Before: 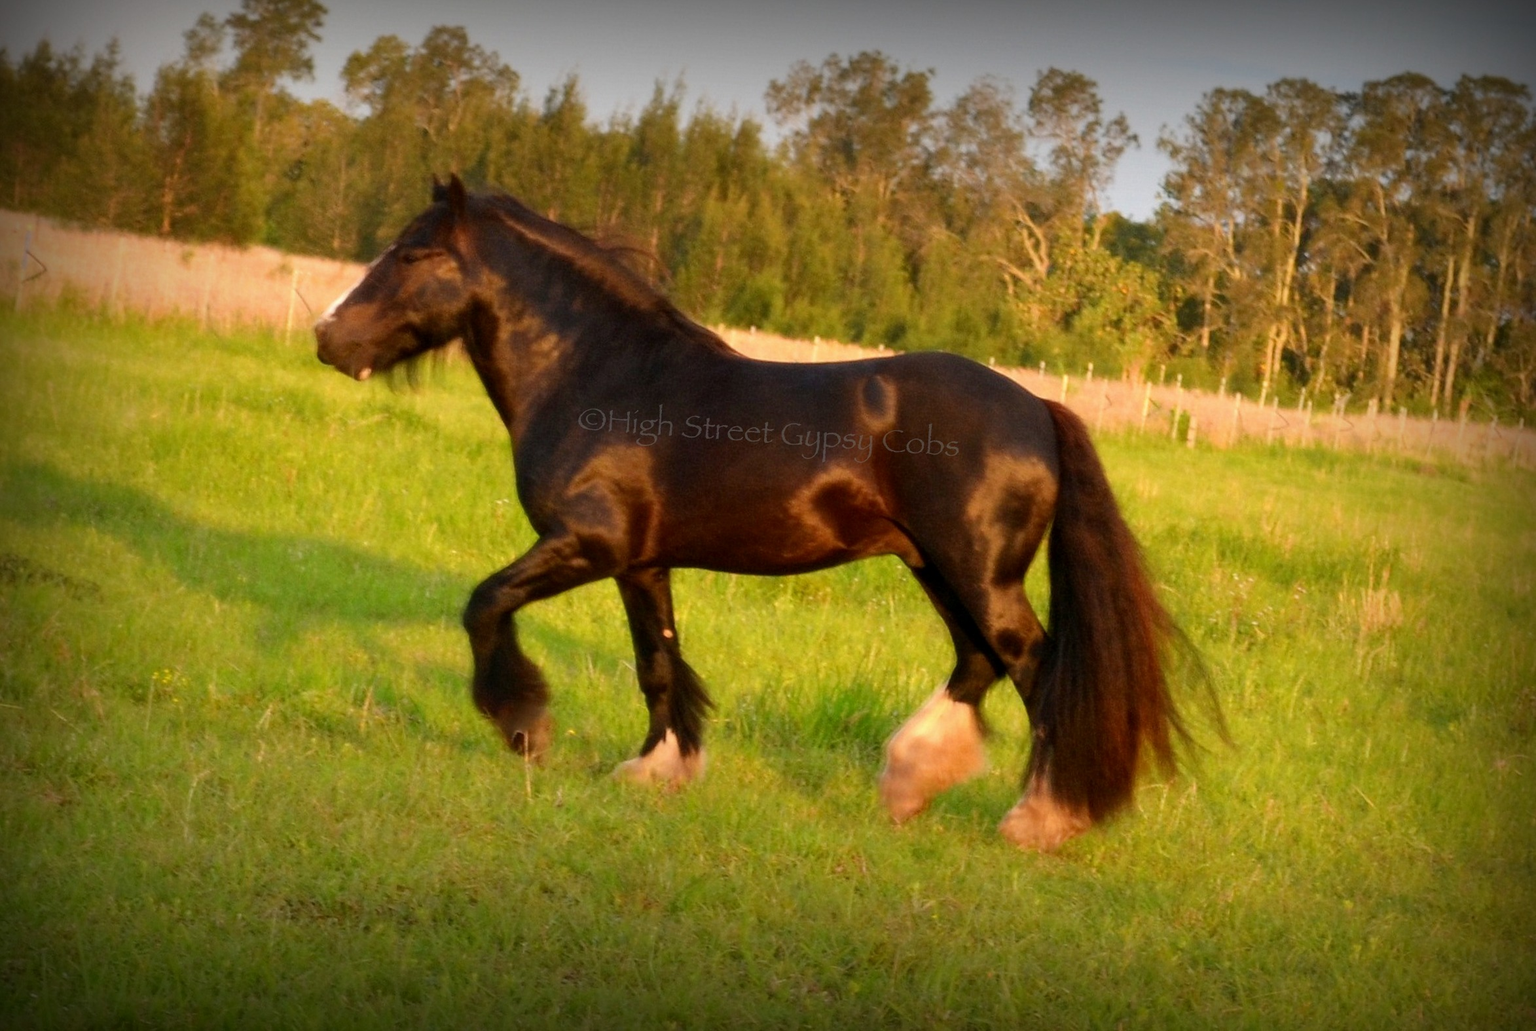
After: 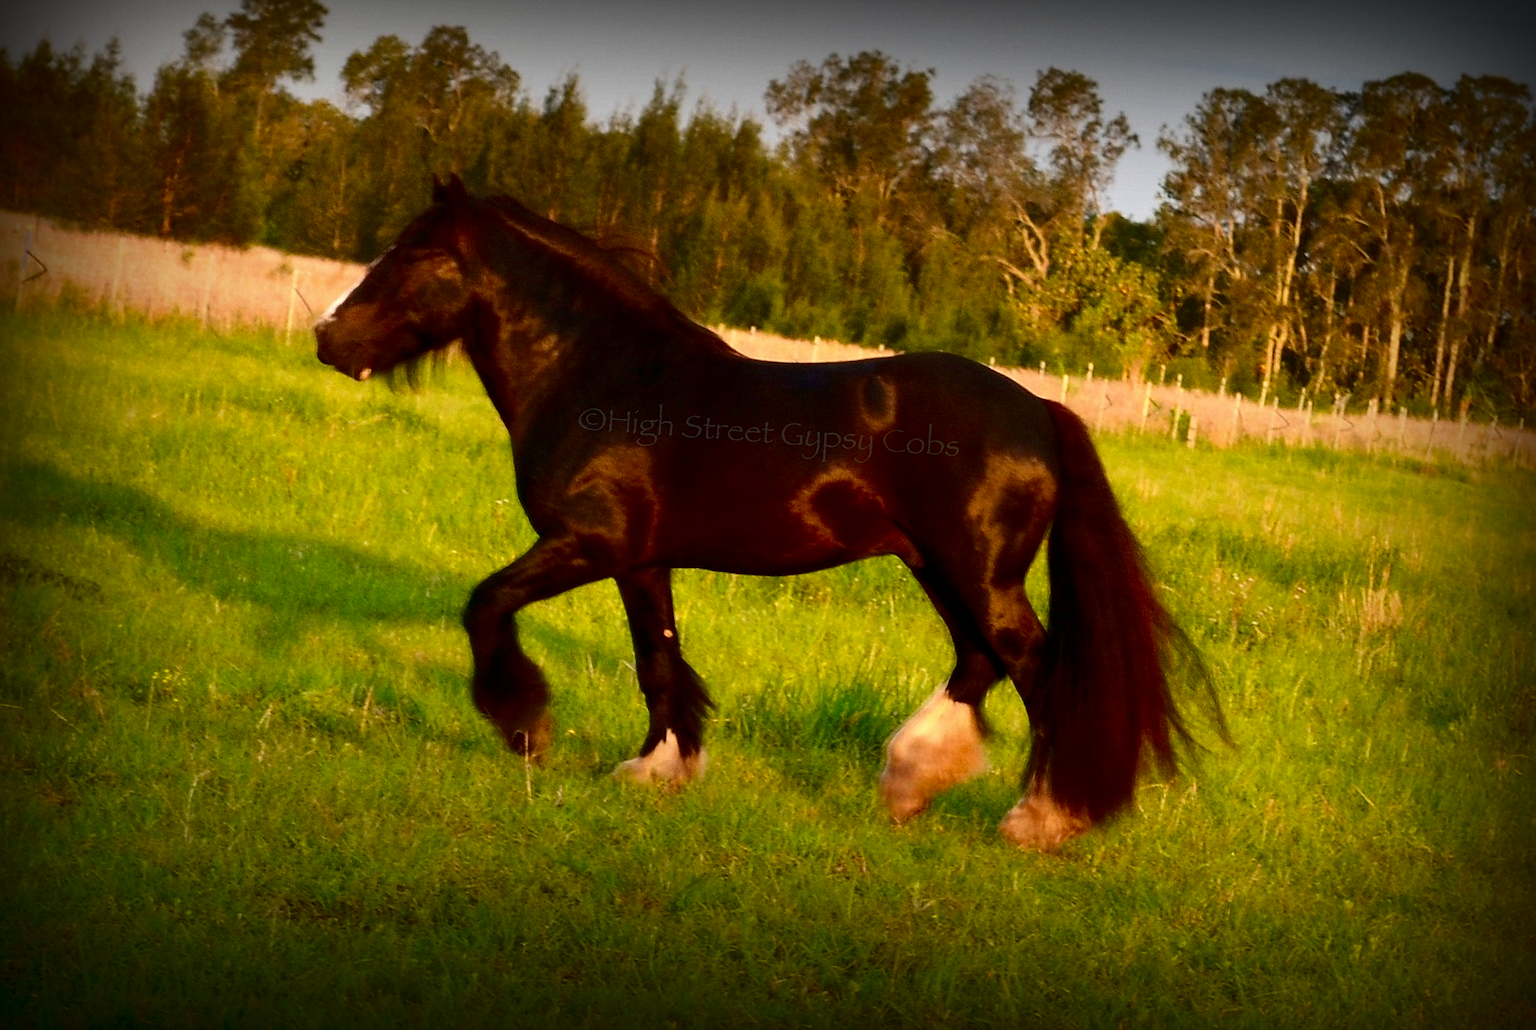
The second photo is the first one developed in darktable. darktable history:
sharpen: on, module defaults
contrast brightness saturation: contrast 0.19, brightness -0.24, saturation 0.11
